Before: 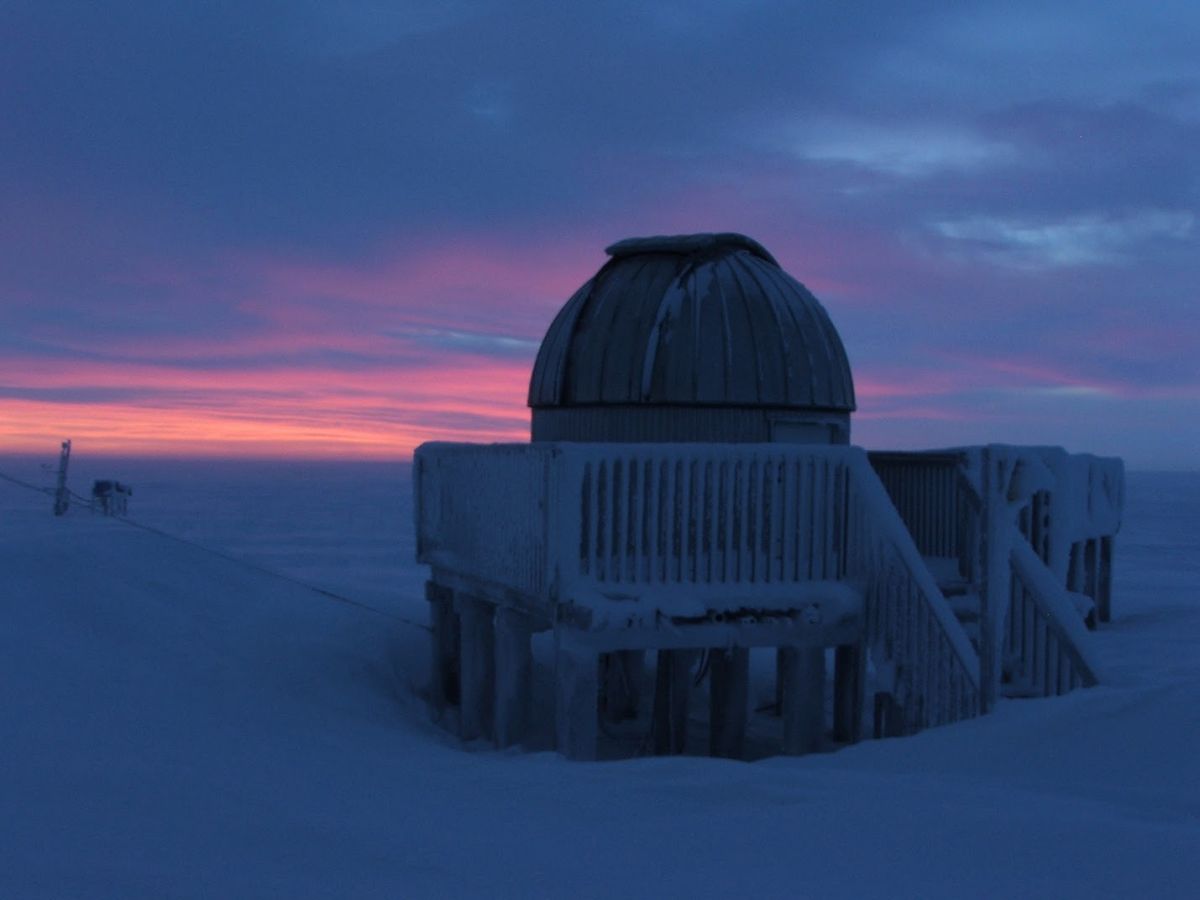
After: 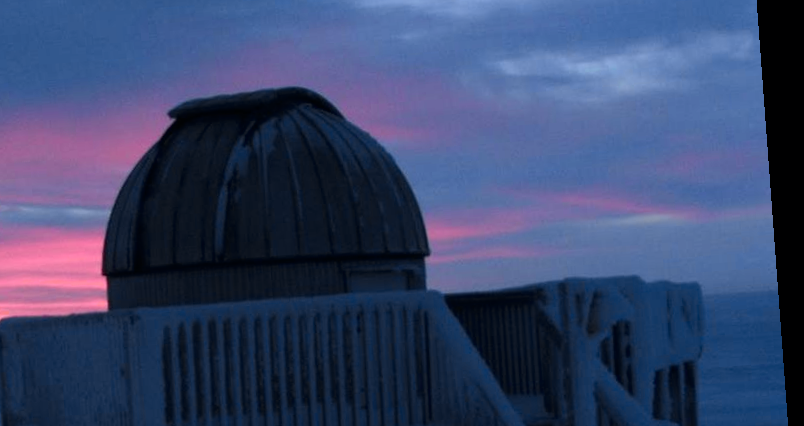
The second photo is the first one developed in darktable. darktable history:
rotate and perspective: rotation -4.25°, automatic cropping off
crop: left 36.005%, top 18.293%, right 0.31%, bottom 38.444%
tone curve: curves: ch0 [(0, 0) (0.078, 0.029) (0.265, 0.241) (0.507, 0.56) (0.744, 0.826) (1, 0.948)]; ch1 [(0, 0) (0.346, 0.307) (0.418, 0.383) (0.46, 0.439) (0.482, 0.493) (0.502, 0.5) (0.517, 0.506) (0.55, 0.557) (0.601, 0.637) (0.666, 0.7) (1, 1)]; ch2 [(0, 0) (0.346, 0.34) (0.431, 0.45) (0.485, 0.494) (0.5, 0.498) (0.508, 0.499) (0.532, 0.546) (0.579, 0.628) (0.625, 0.668) (1, 1)], color space Lab, independent channels, preserve colors none
